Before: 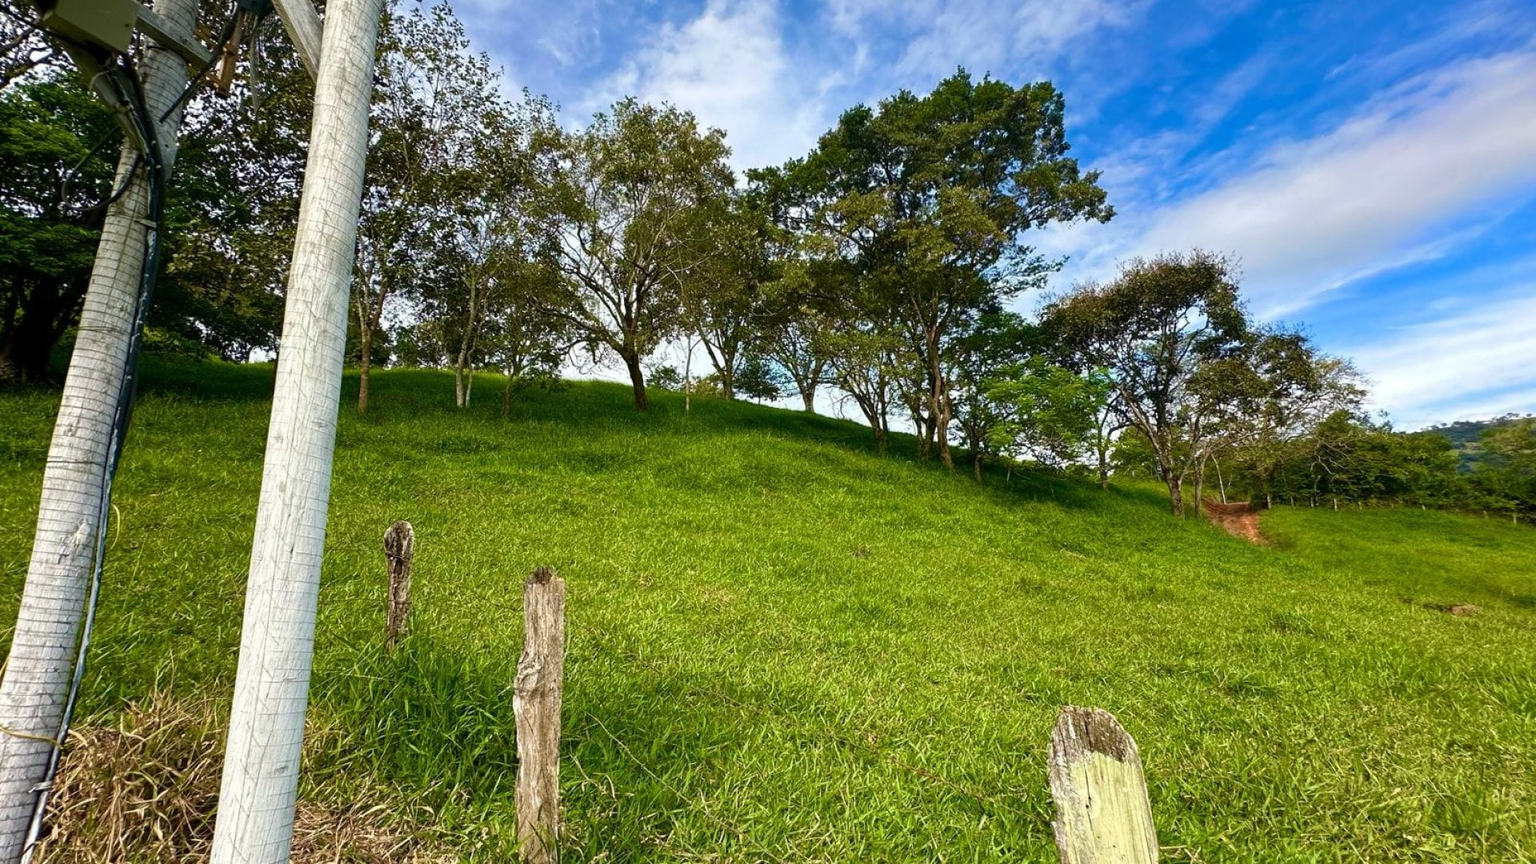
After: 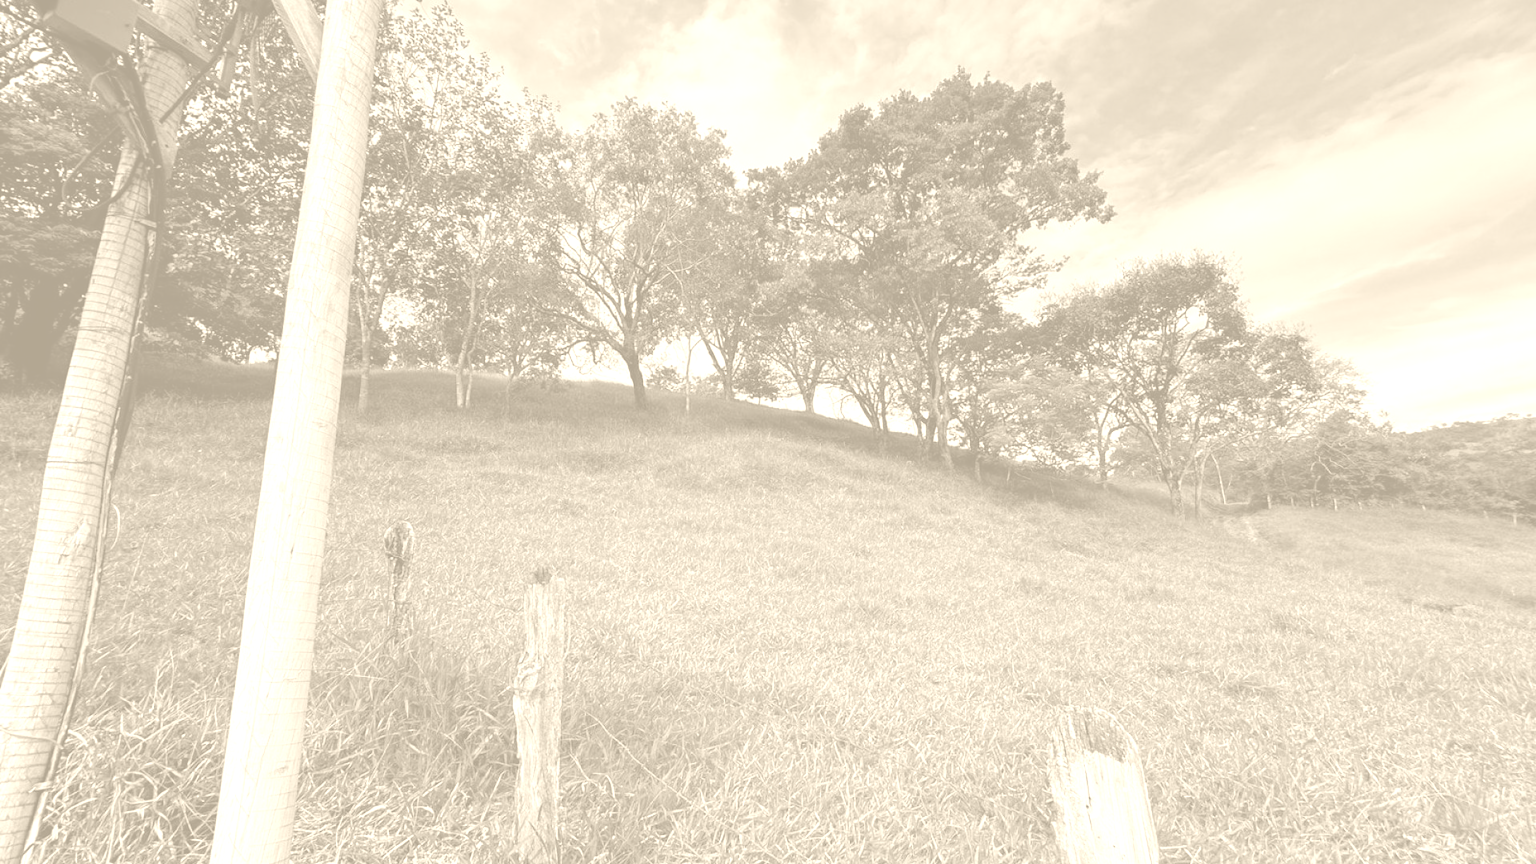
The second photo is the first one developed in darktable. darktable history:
exposure: black level correction 0, exposure -0.721 EV, compensate highlight preservation false
colorize: hue 36°, saturation 71%, lightness 80.79%
